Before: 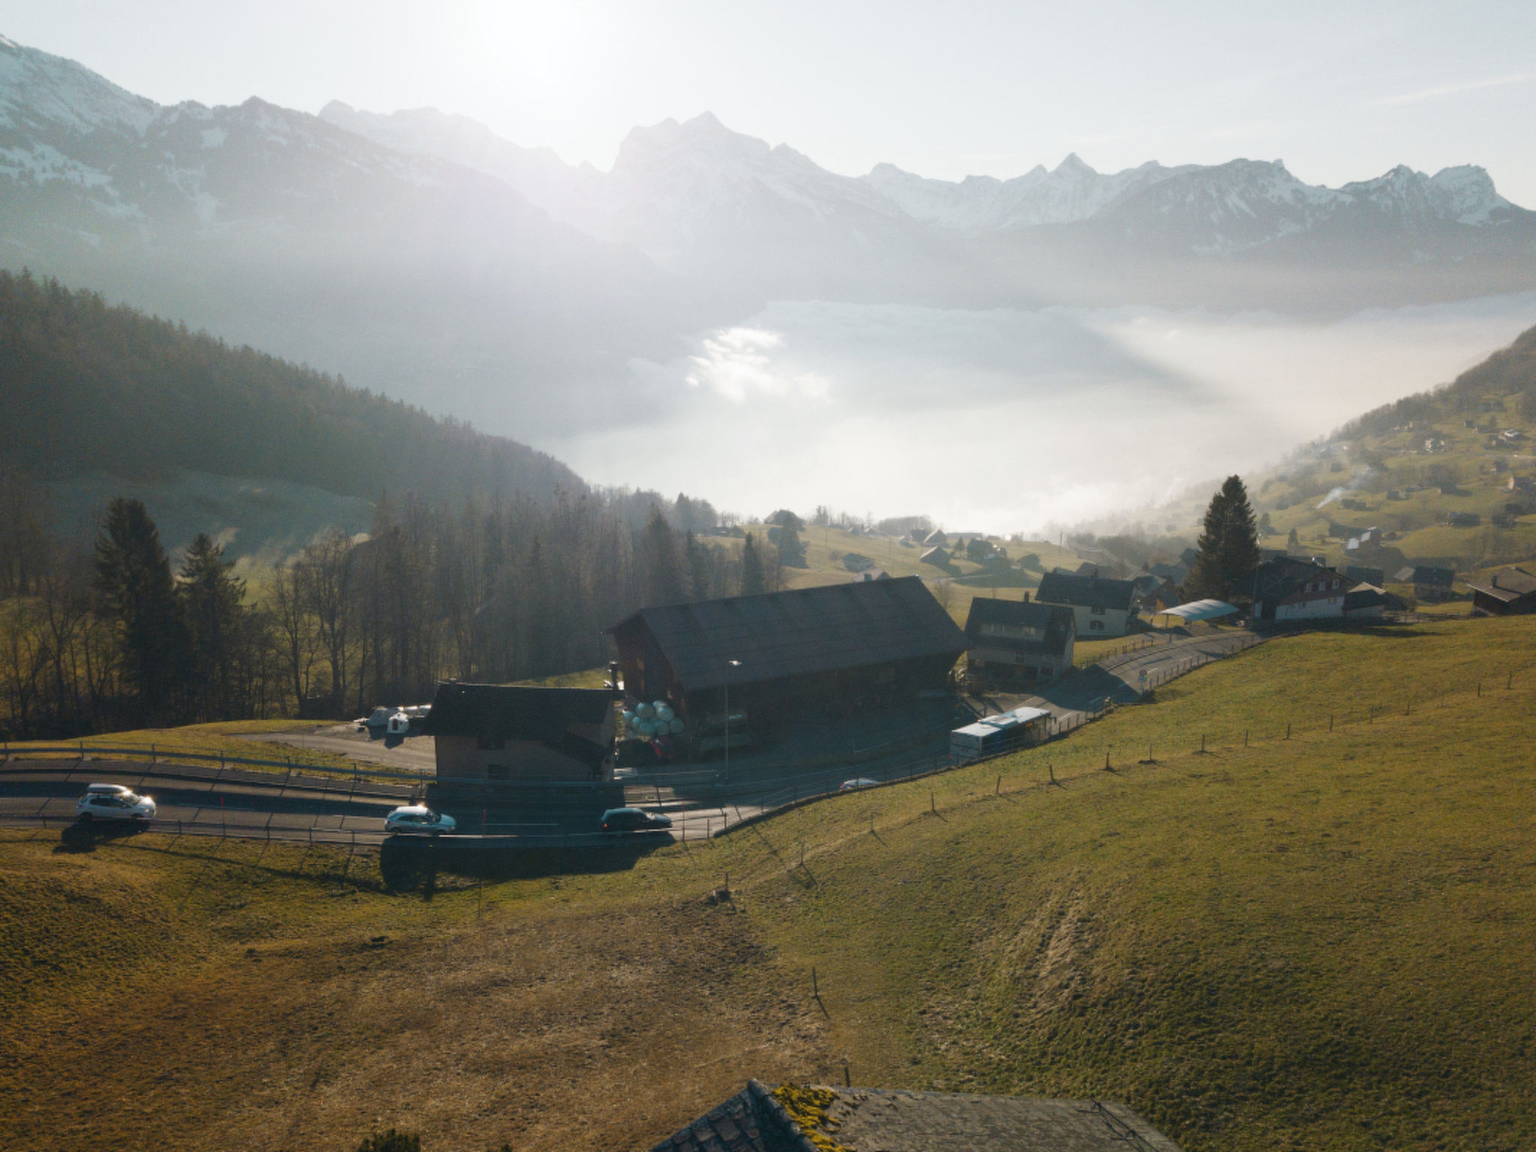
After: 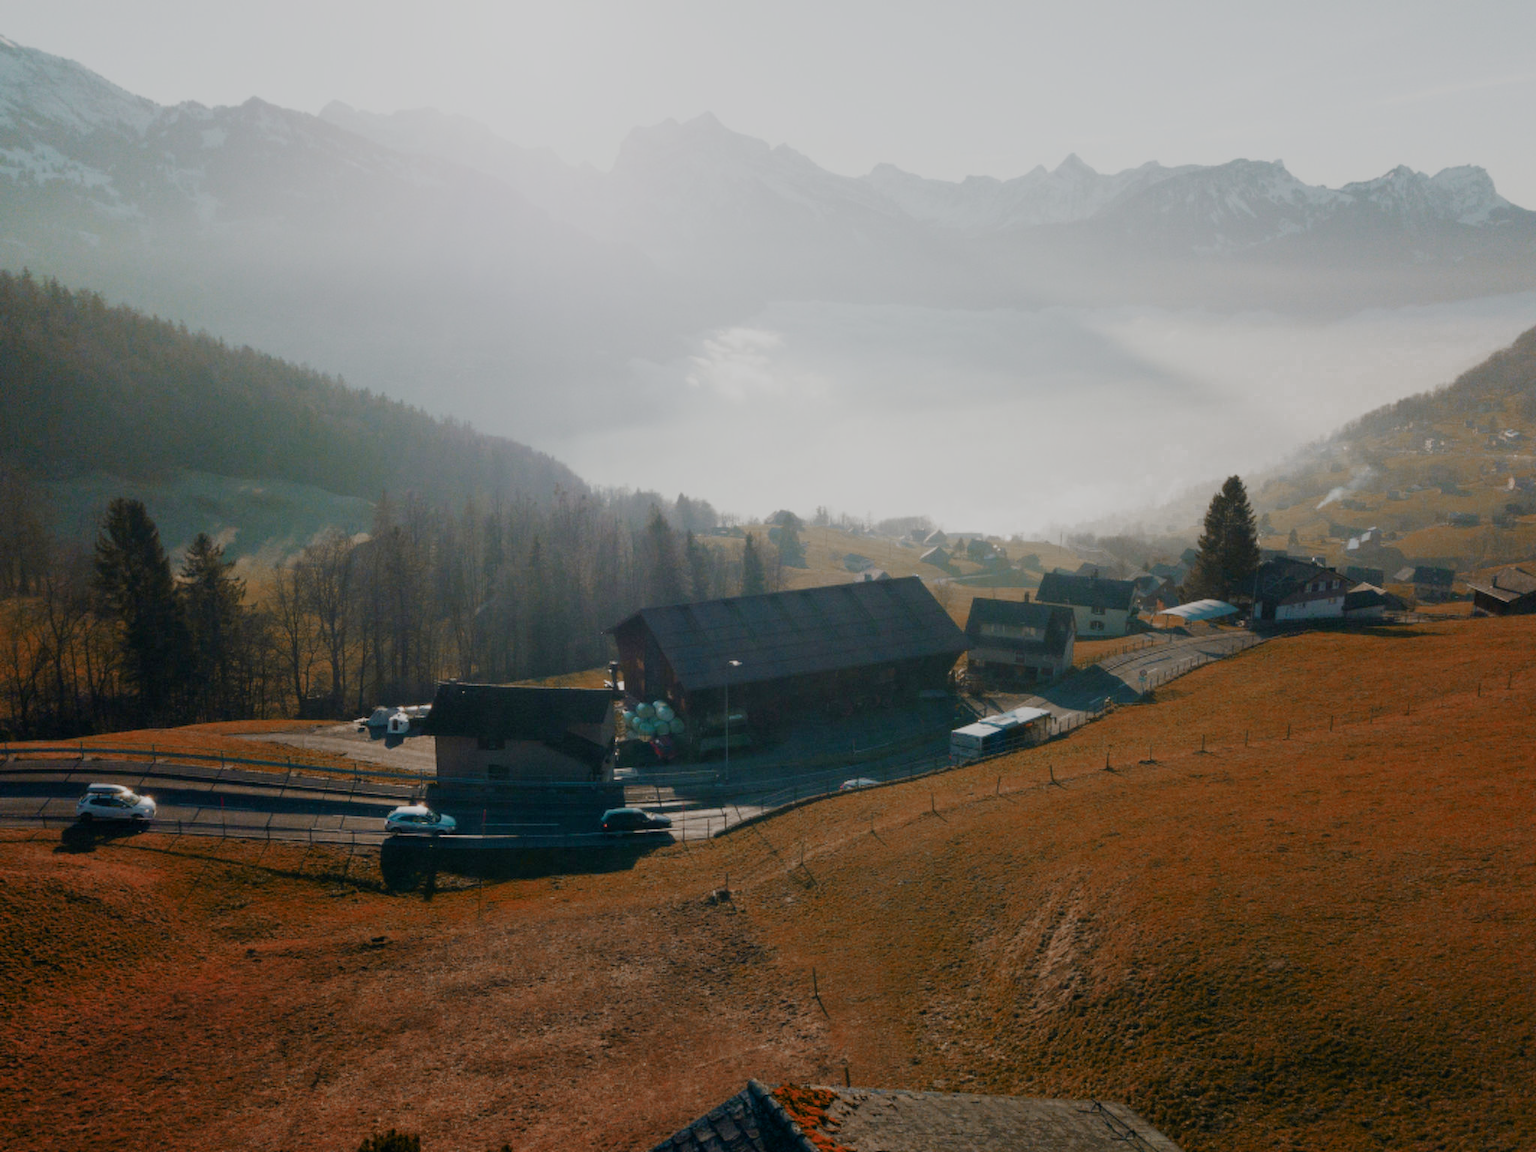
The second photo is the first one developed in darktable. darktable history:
filmic rgb: middle gray luminance 29.74%, black relative exposure -9.02 EV, white relative exposure 6.99 EV, target black luminance 0%, hardness 2.95, latitude 2.76%, contrast 0.96, highlights saturation mix 6.24%, shadows ↔ highlights balance 12.42%, preserve chrominance no, color science v4 (2020), type of noise poissonian
color zones: curves: ch0 [(0.006, 0.385) (0.143, 0.563) (0.243, 0.321) (0.352, 0.464) (0.516, 0.456) (0.625, 0.5) (0.75, 0.5) (0.875, 0.5)]; ch1 [(0, 0.5) (0.134, 0.504) (0.246, 0.463) (0.421, 0.515) (0.5, 0.56) (0.625, 0.5) (0.75, 0.5) (0.875, 0.5)]; ch2 [(0, 0.5) (0.131, 0.426) (0.307, 0.289) (0.38, 0.188) (0.513, 0.216) (0.625, 0.548) (0.75, 0.468) (0.838, 0.396) (0.971, 0.311)]
